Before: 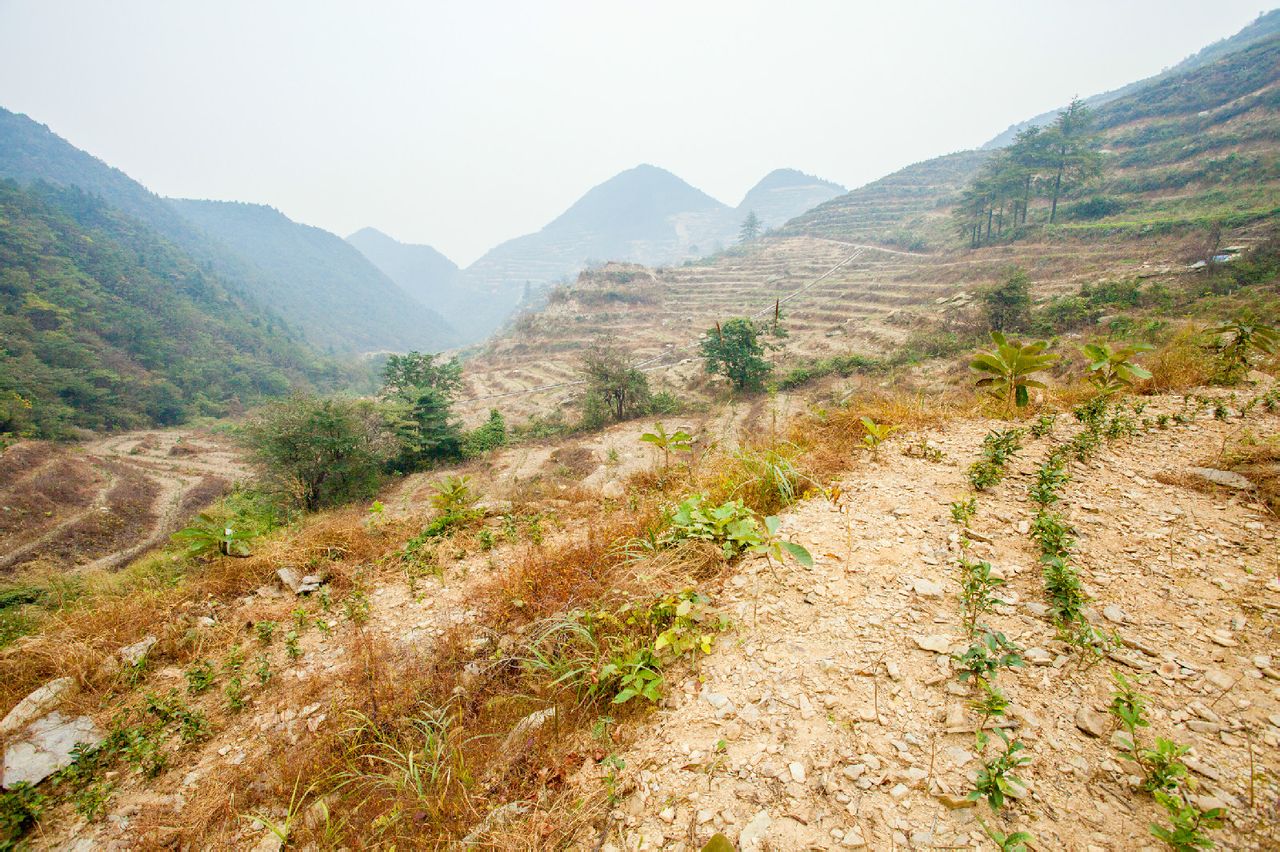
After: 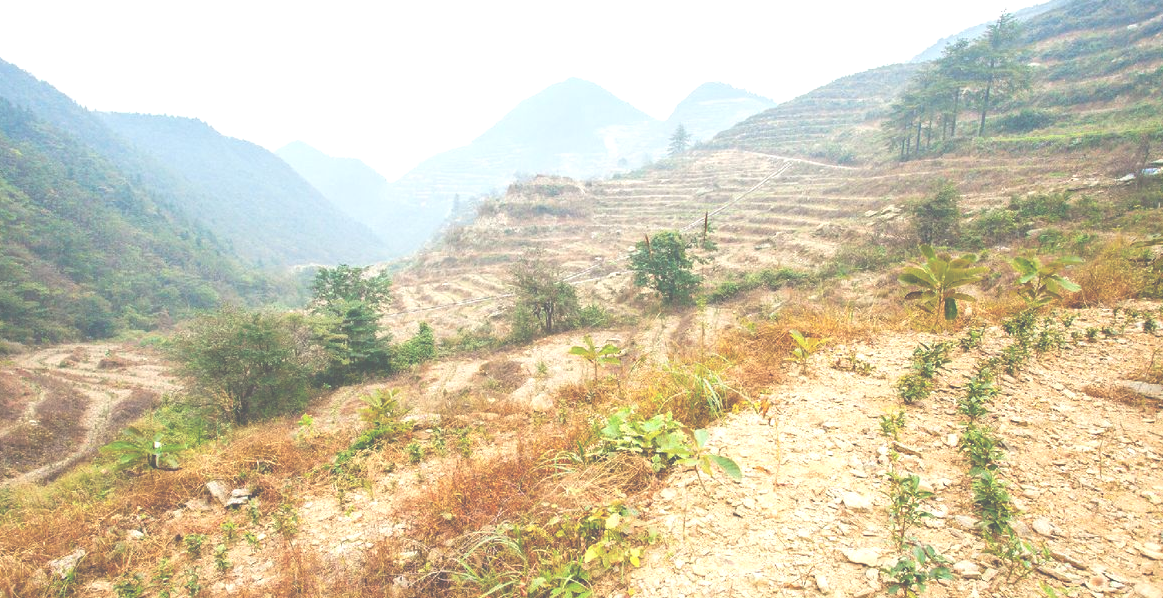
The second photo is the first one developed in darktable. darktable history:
exposure: black level correction -0.071, exposure 0.5 EV, compensate highlight preservation false
crop: left 5.596%, top 10.314%, right 3.534%, bottom 19.395%
